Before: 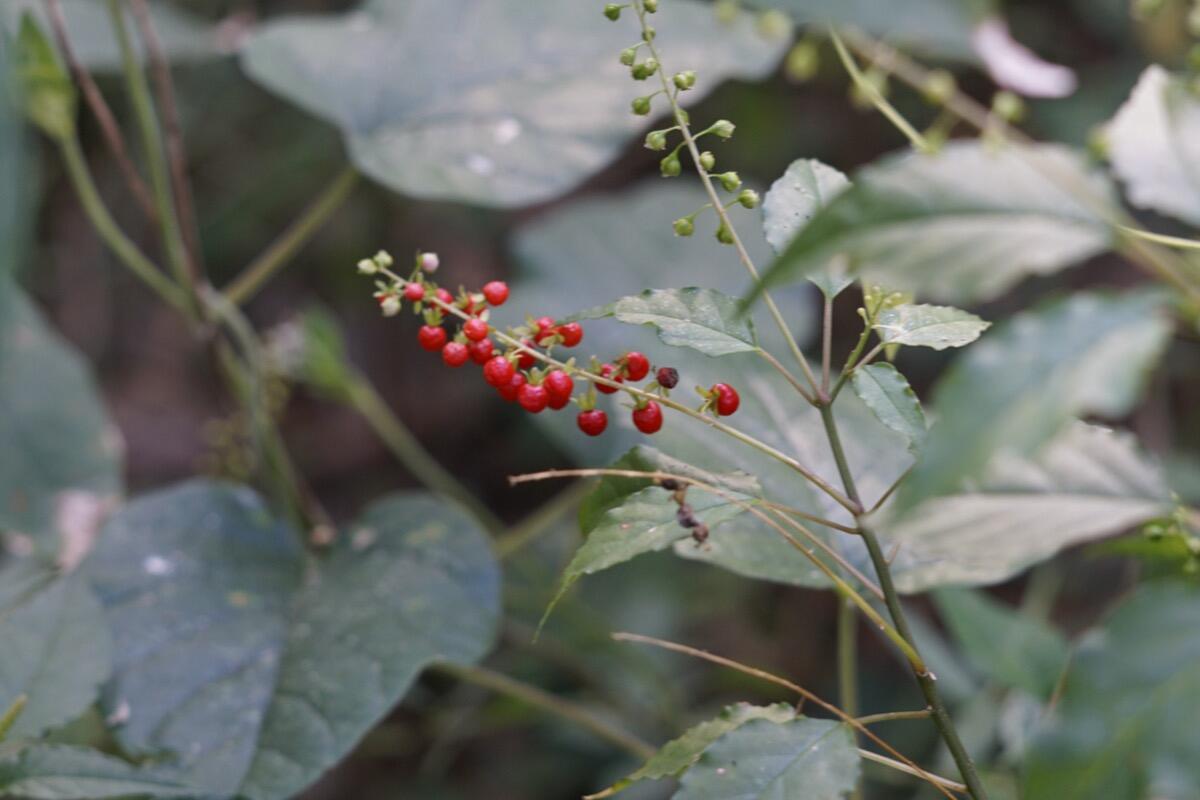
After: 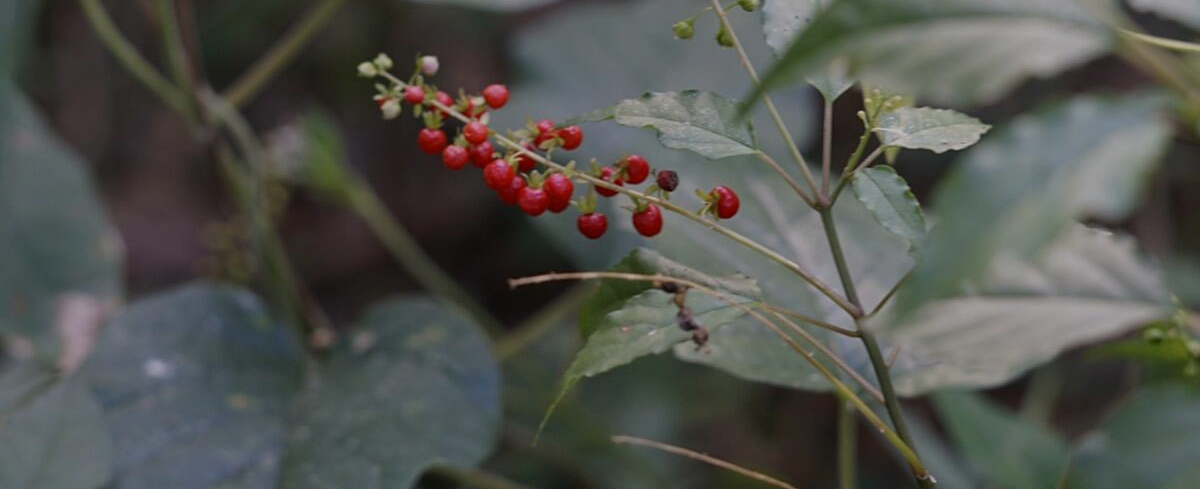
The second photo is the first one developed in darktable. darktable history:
exposure: black level correction 0, exposure -0.749 EV, compensate exposure bias true, compensate highlight preservation false
sharpen: amount 0.216
crop and rotate: top 24.858%, bottom 13.995%
